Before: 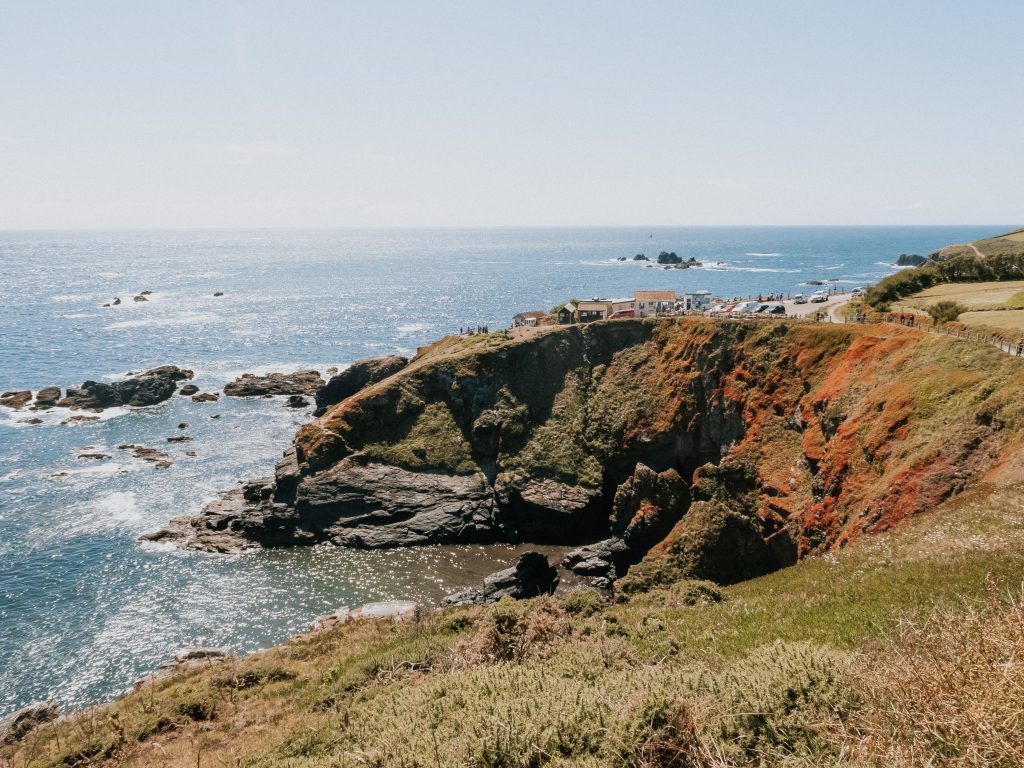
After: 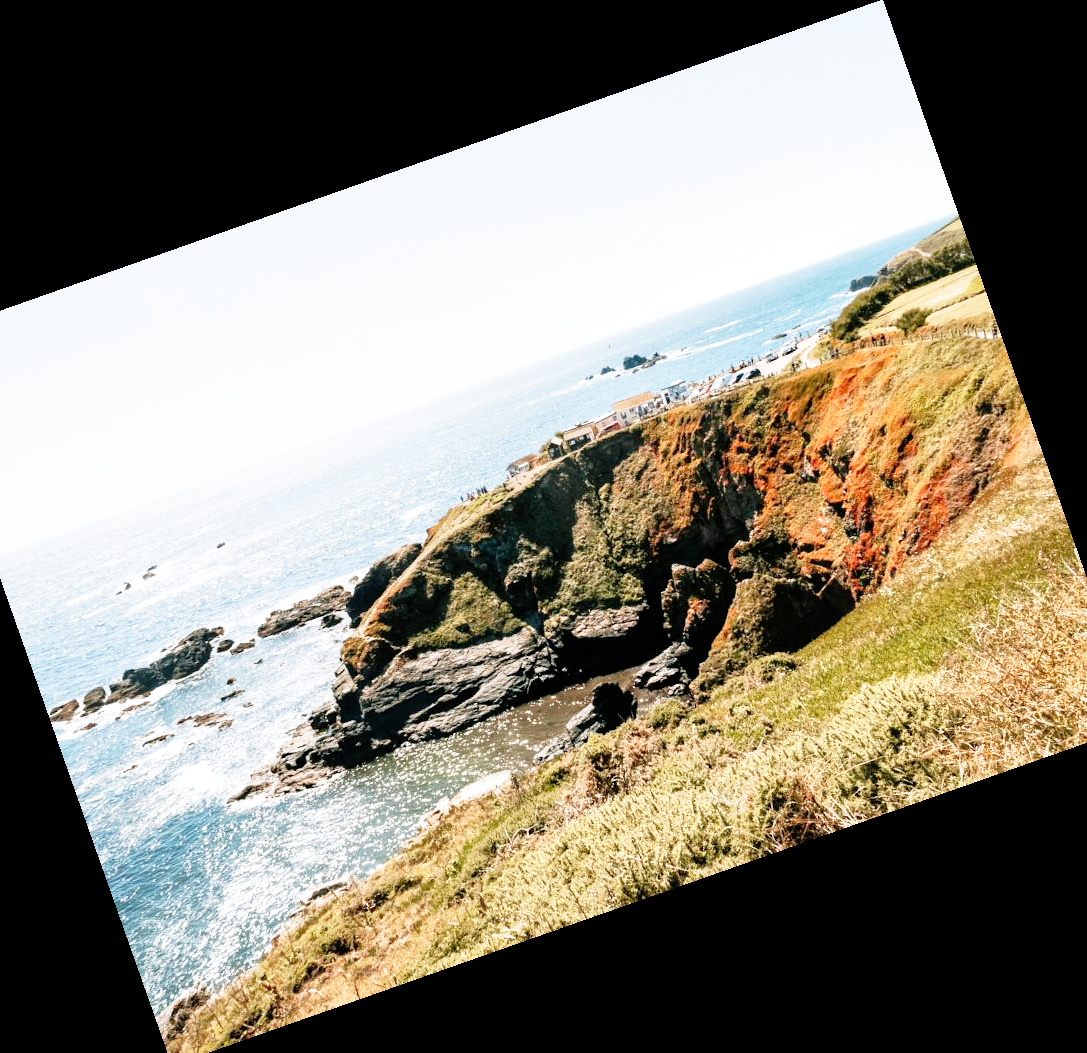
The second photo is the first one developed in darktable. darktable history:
base curve: curves: ch0 [(0, 0) (0.012, 0.01) (0.073, 0.168) (0.31, 0.711) (0.645, 0.957) (1, 1)], preserve colors none
local contrast: mode bilateral grid, contrast 20, coarseness 50, detail 132%, midtone range 0.2
crop and rotate: angle 19.43°, left 6.812%, right 4.125%, bottom 1.087%
